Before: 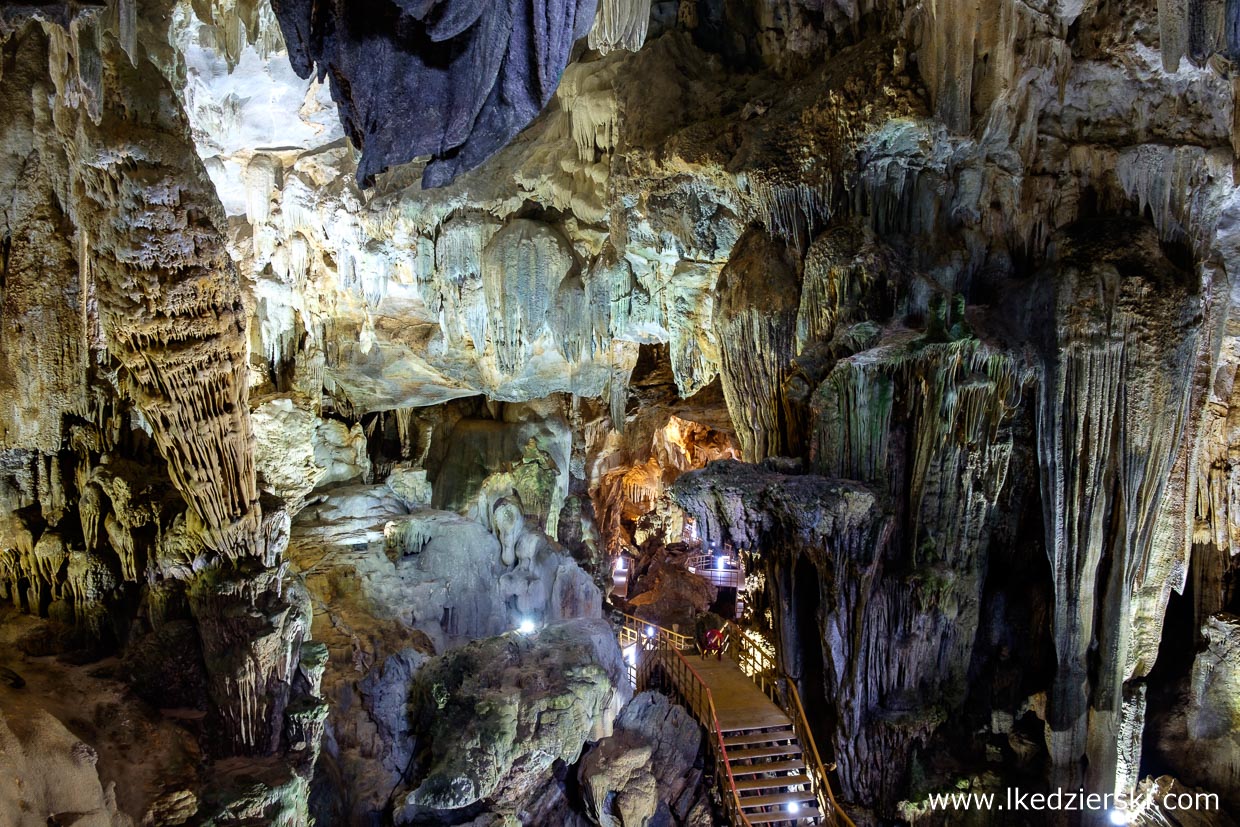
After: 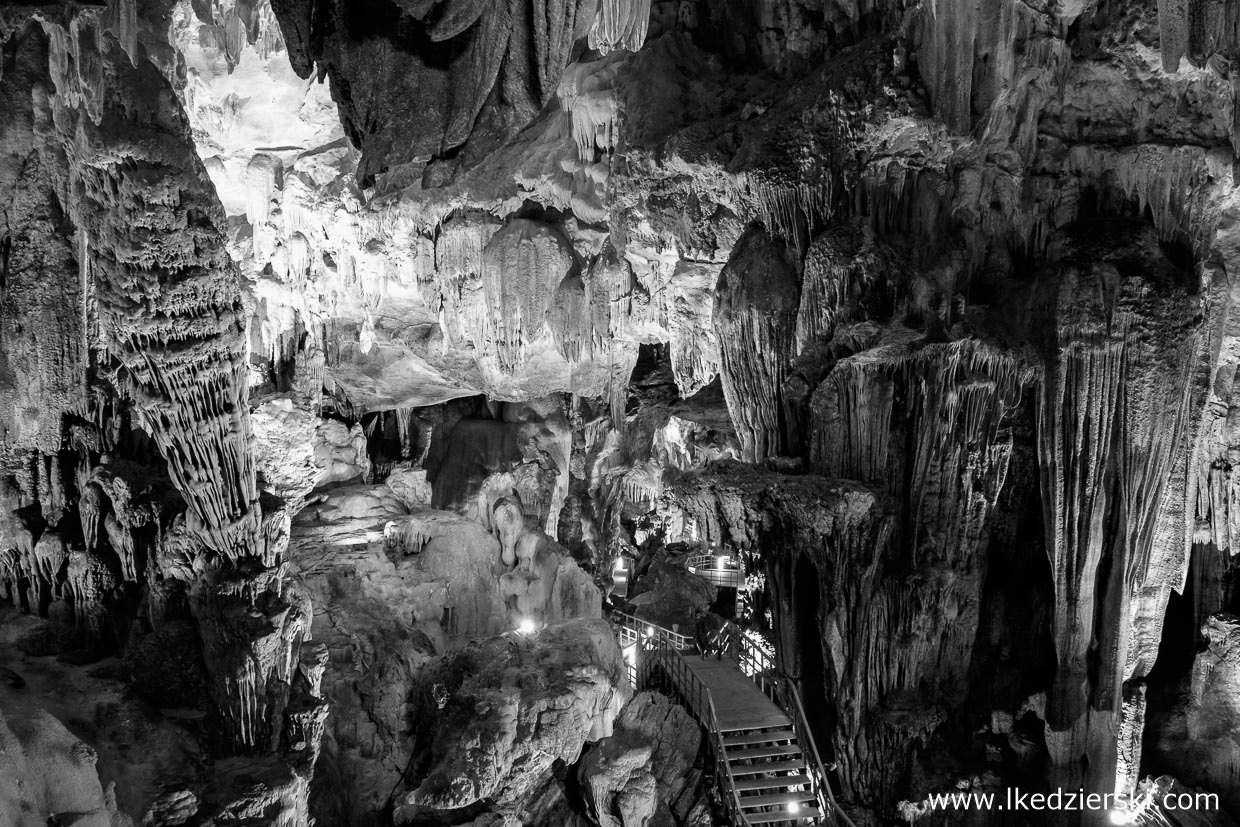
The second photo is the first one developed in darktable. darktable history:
monochrome: a 32, b 64, size 2.3
contrast brightness saturation: contrast 0.1, saturation -0.36
